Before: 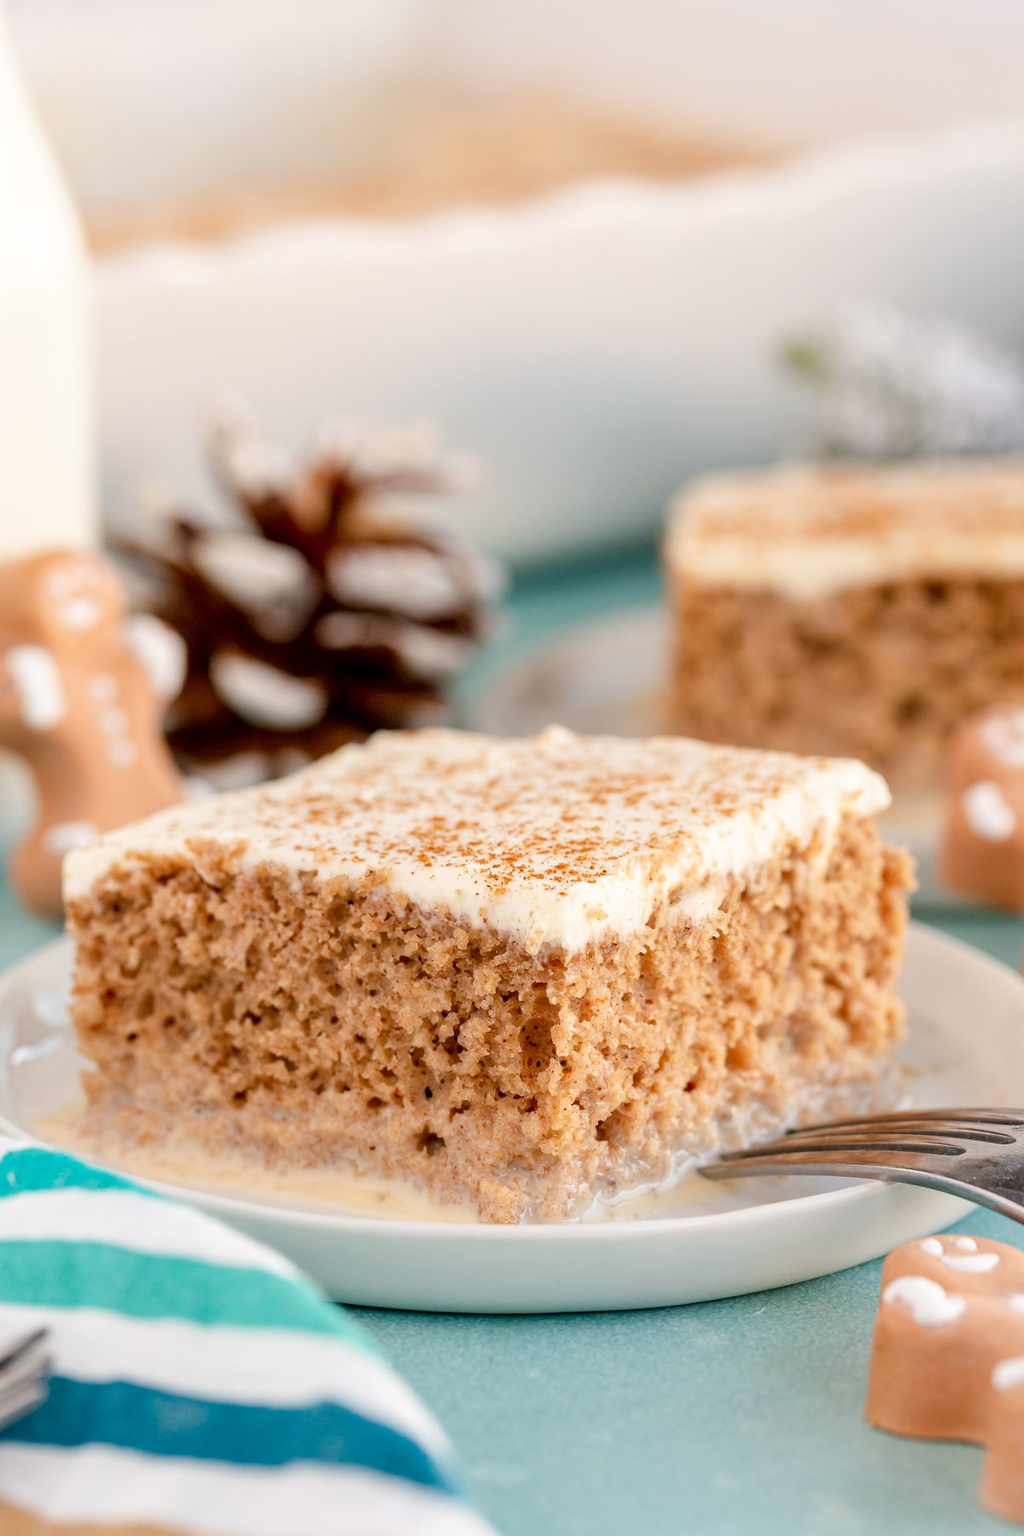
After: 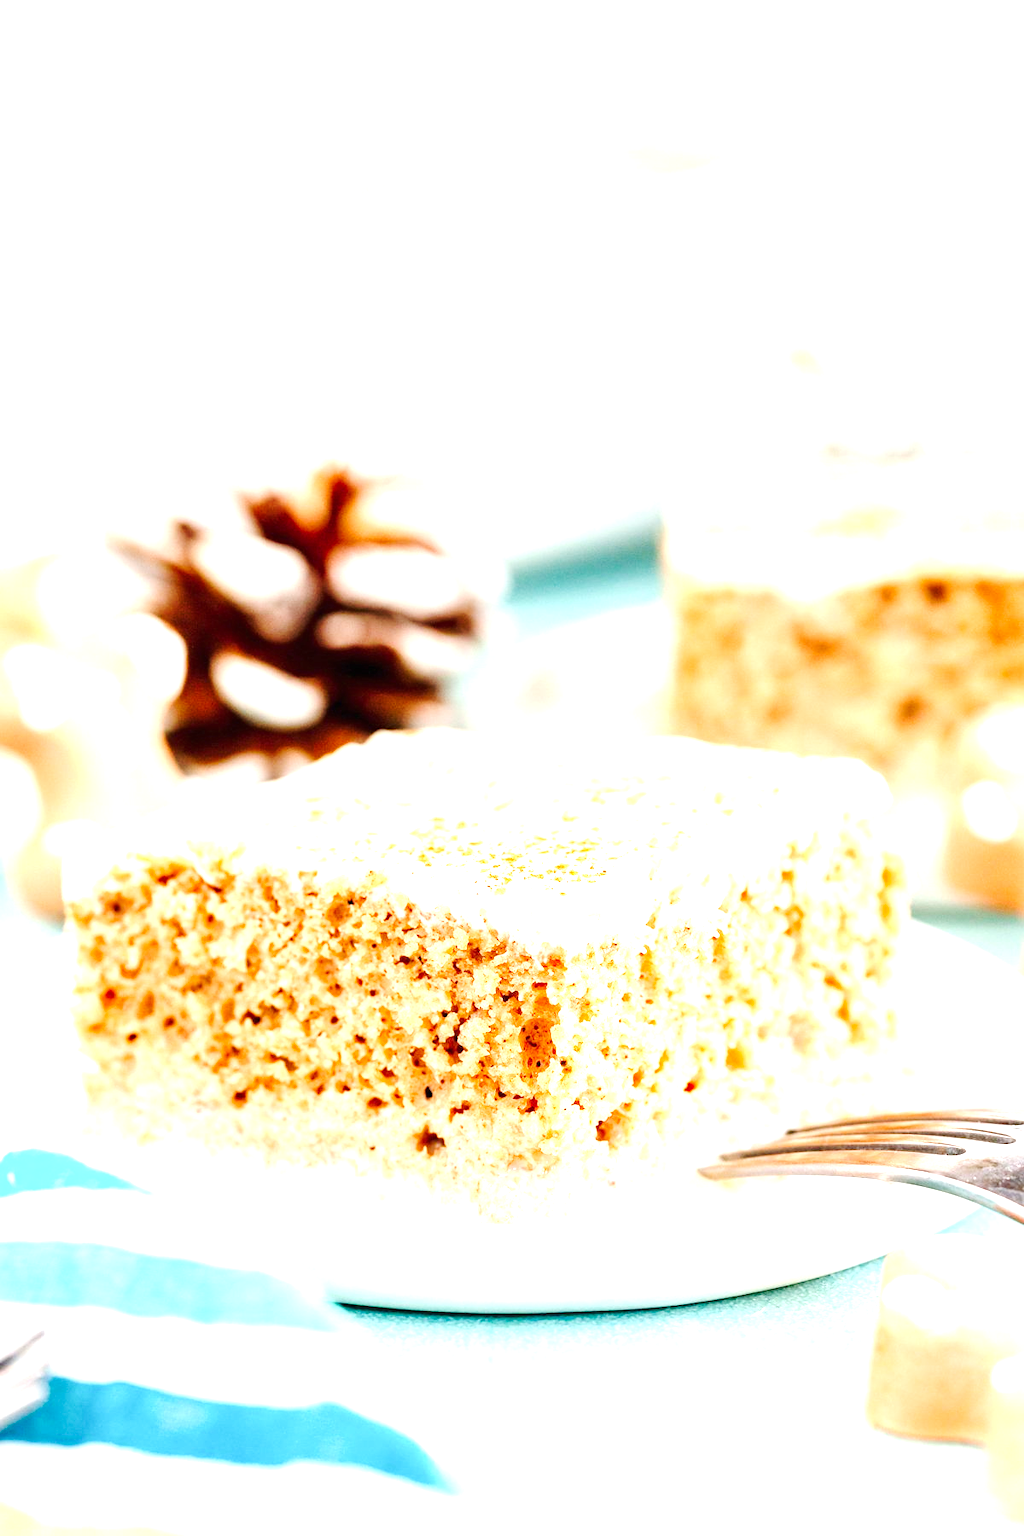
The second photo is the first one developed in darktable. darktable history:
levels: levels [0, 0.48, 0.961]
tone curve: curves: ch0 [(0, 0) (0.126, 0.086) (0.338, 0.307) (0.494, 0.531) (0.703, 0.762) (1, 1)]; ch1 [(0, 0) (0.346, 0.324) (0.45, 0.426) (0.5, 0.5) (0.522, 0.517) (0.55, 0.578) (1, 1)]; ch2 [(0, 0) (0.44, 0.424) (0.501, 0.499) (0.554, 0.554) (0.622, 0.667) (0.707, 0.746) (1, 1)], preserve colors none
exposure: black level correction 0, exposure 1.742 EV, compensate highlight preservation false
